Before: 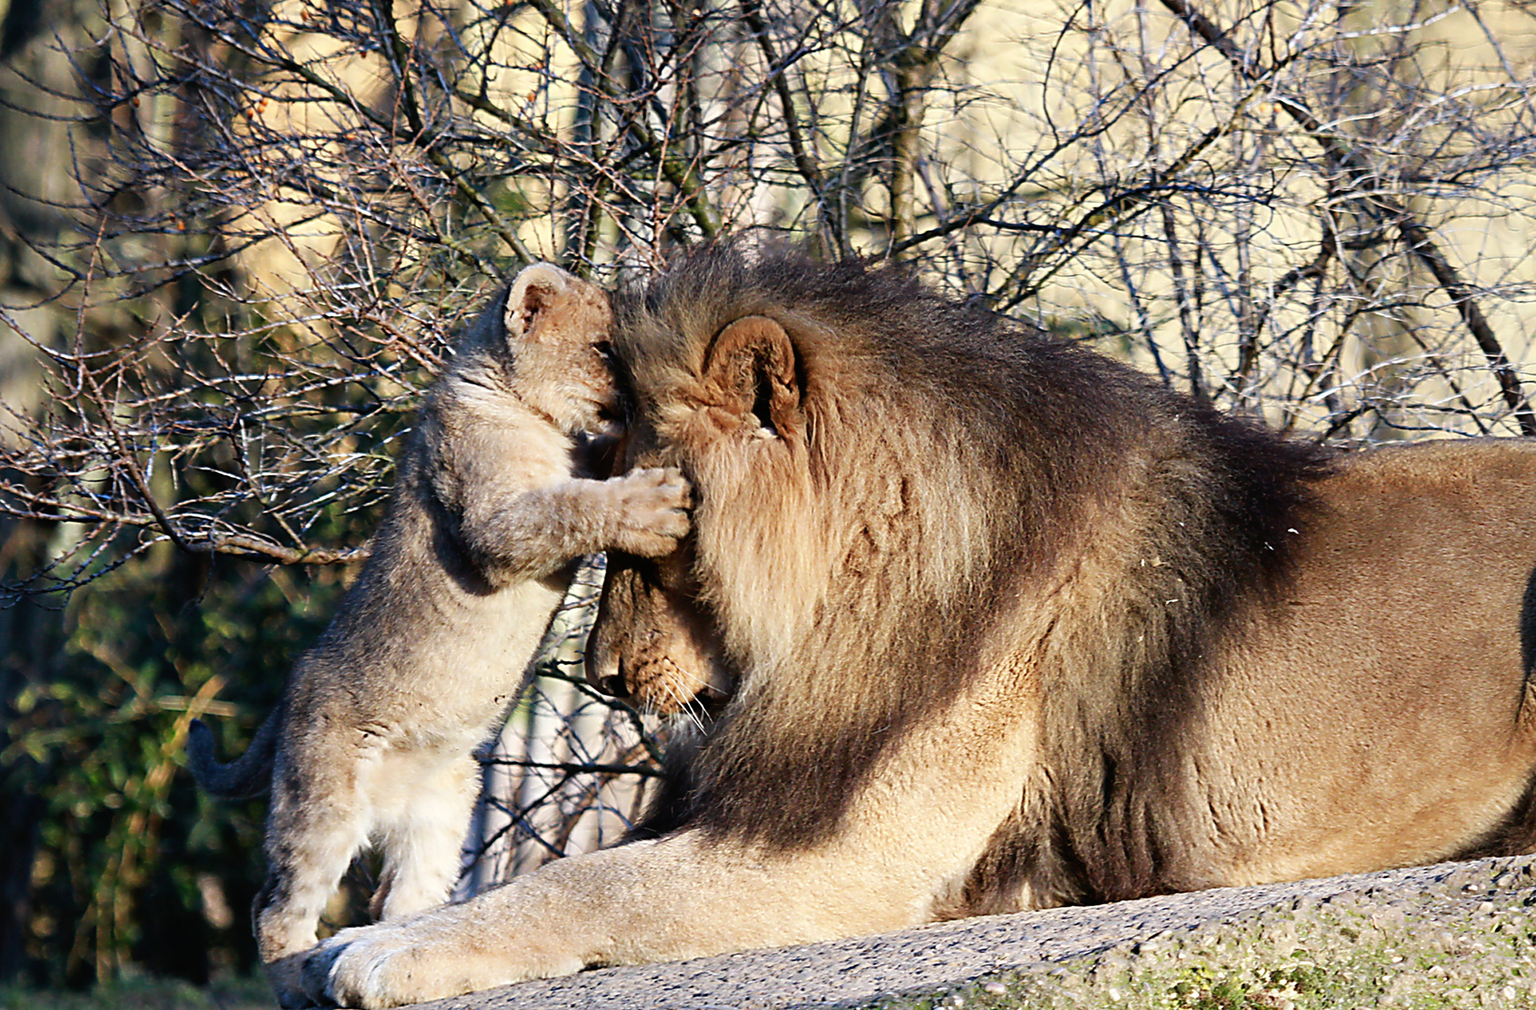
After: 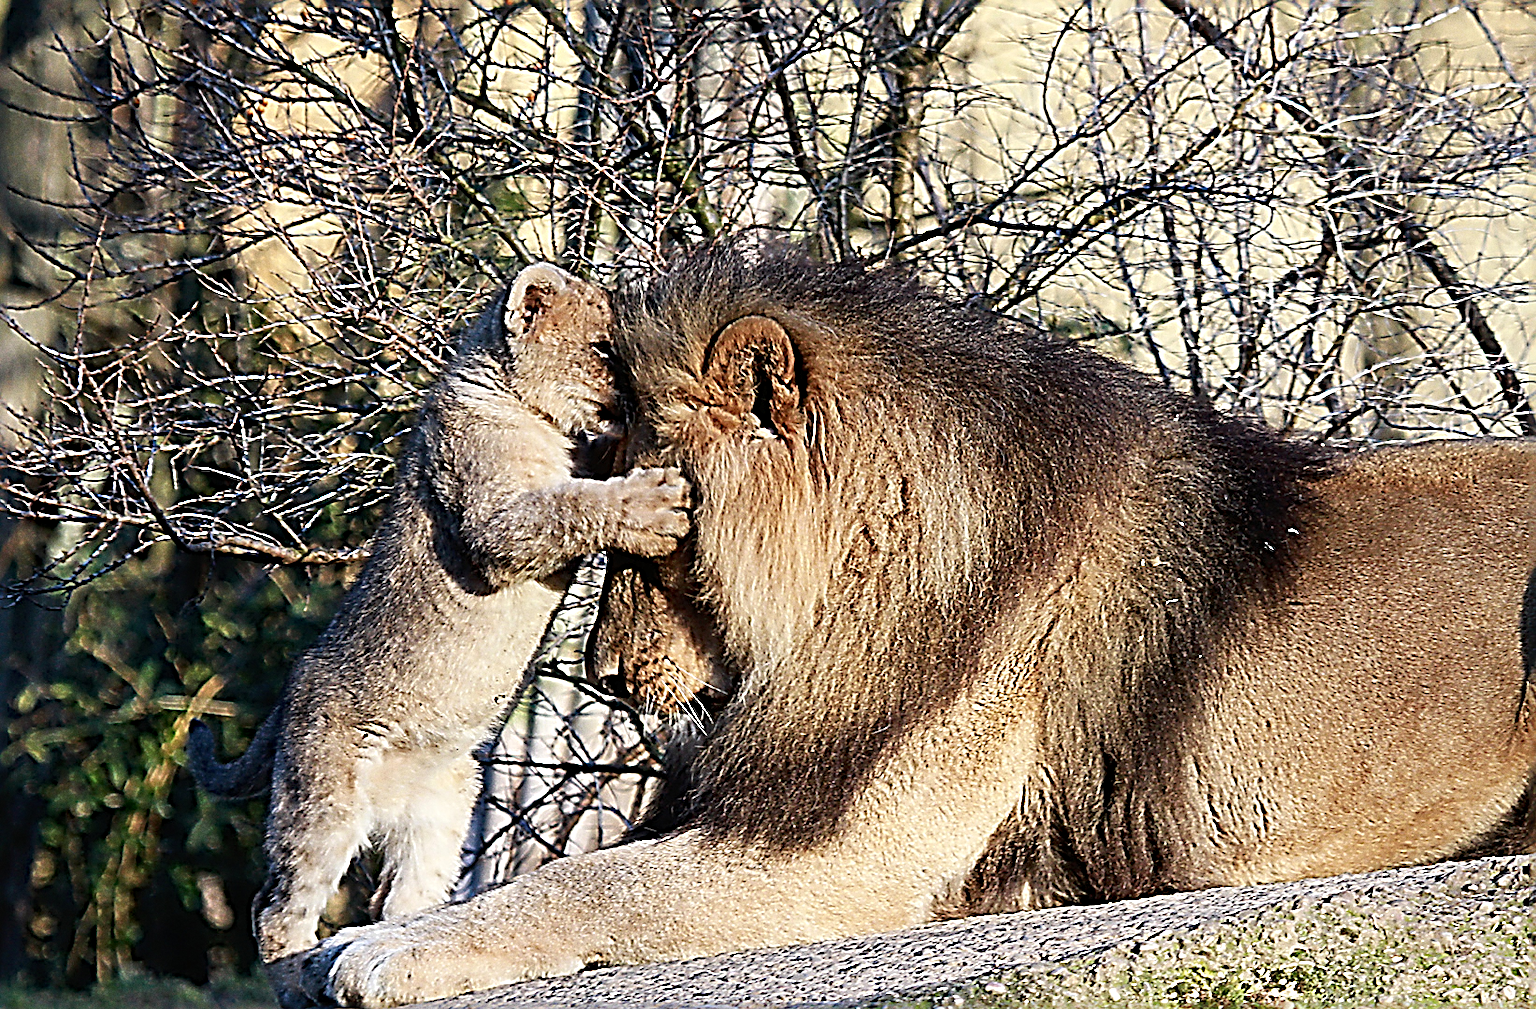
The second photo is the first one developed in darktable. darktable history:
sharpen: radius 3.158, amount 1.731
grain: coarseness 0.47 ISO
